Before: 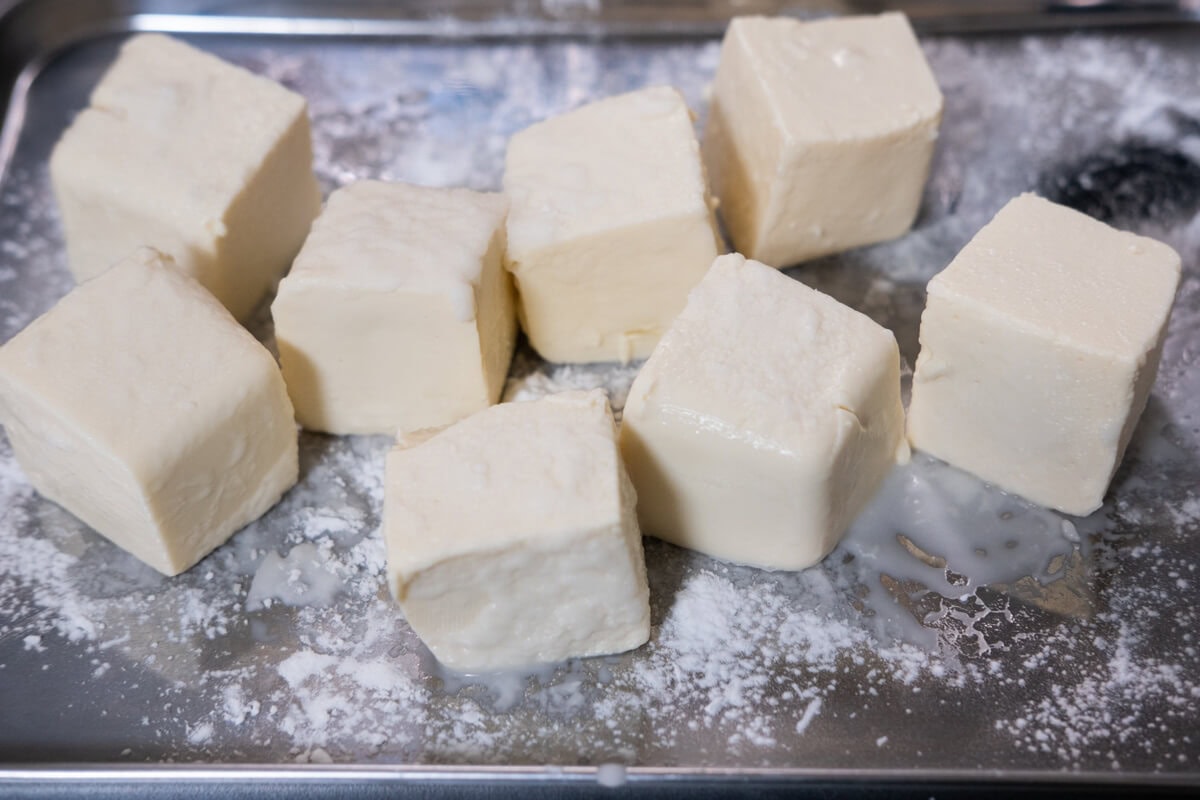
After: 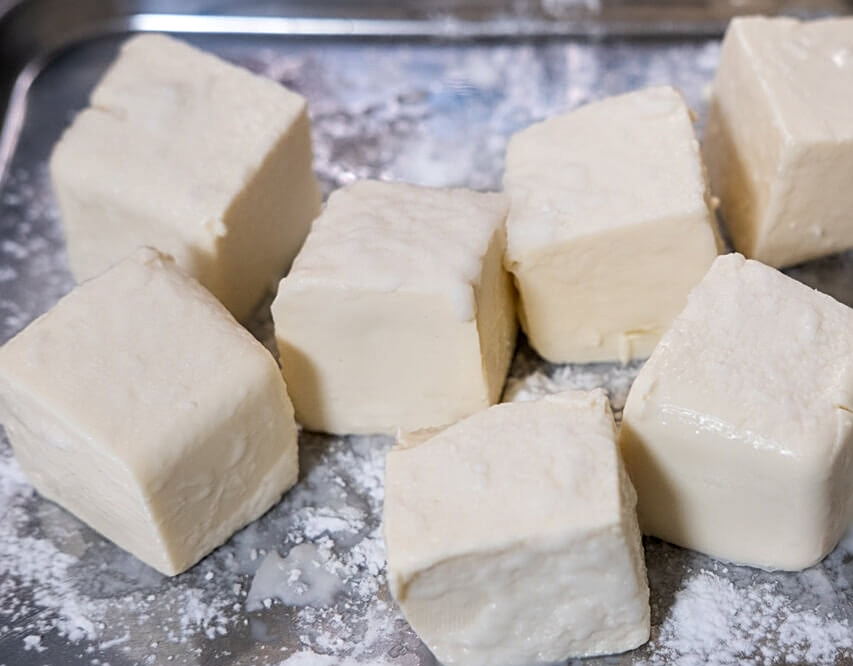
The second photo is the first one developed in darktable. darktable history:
tone equalizer: on, module defaults
local contrast: on, module defaults
crop: right 28.885%, bottom 16.626%
sharpen: on, module defaults
